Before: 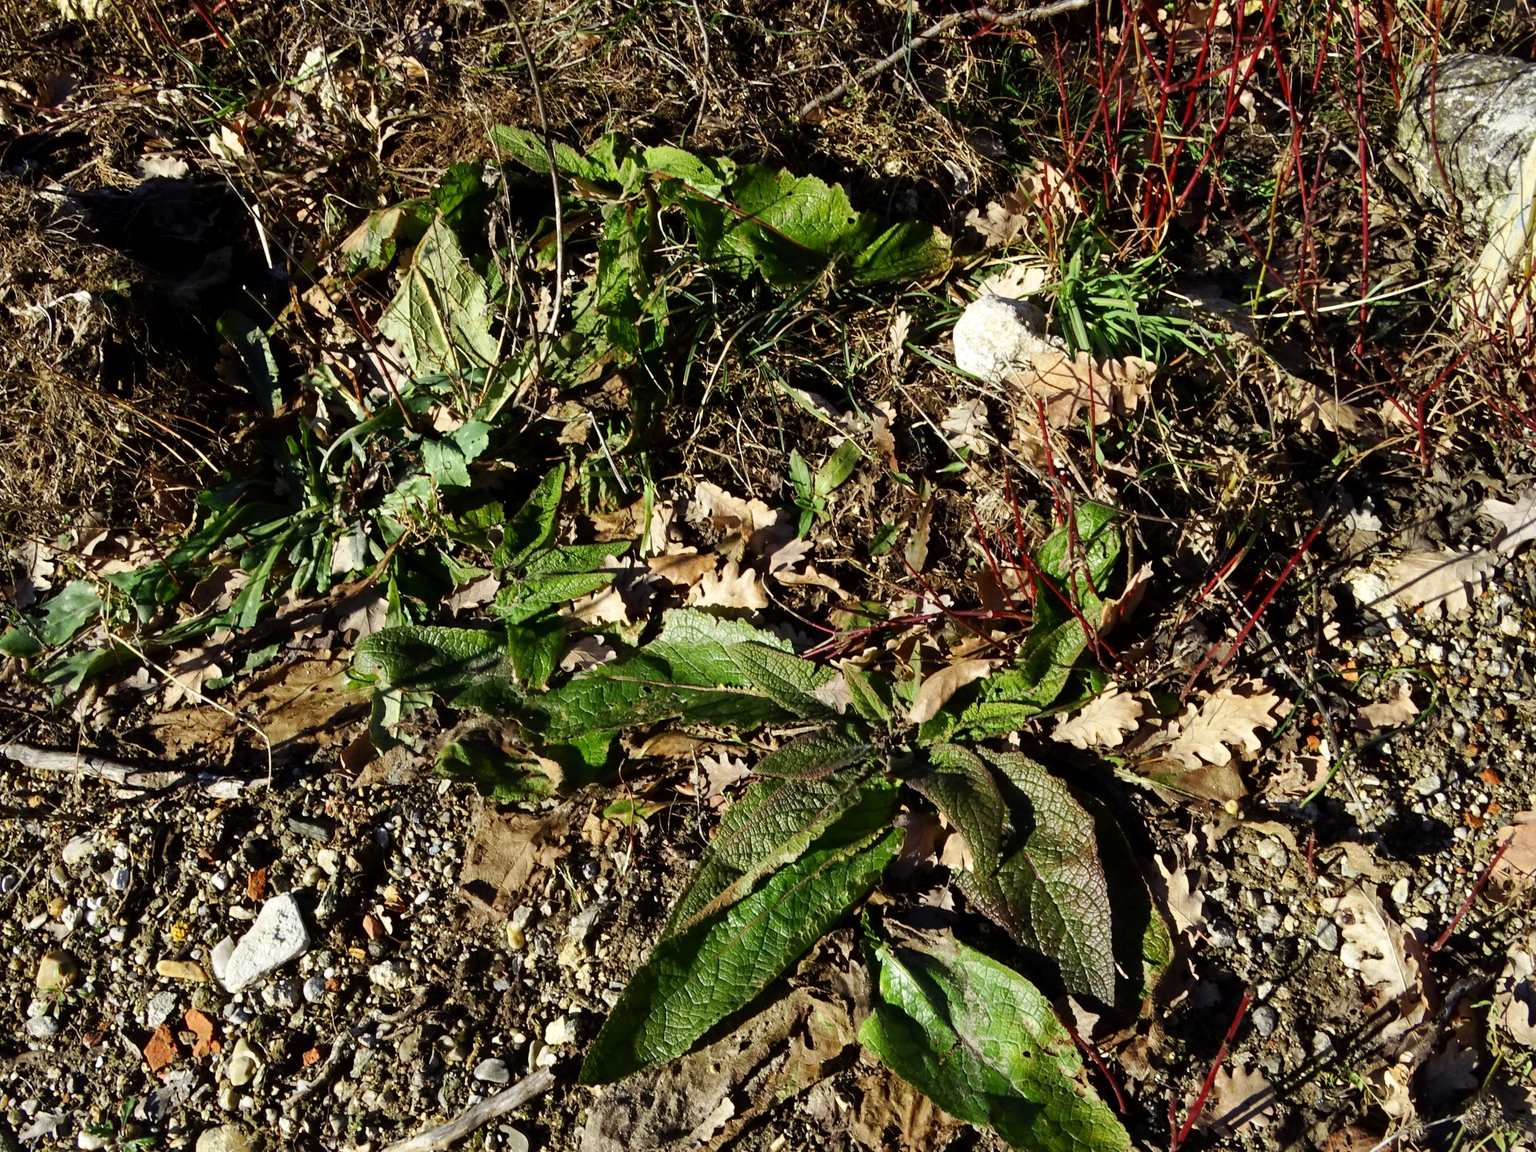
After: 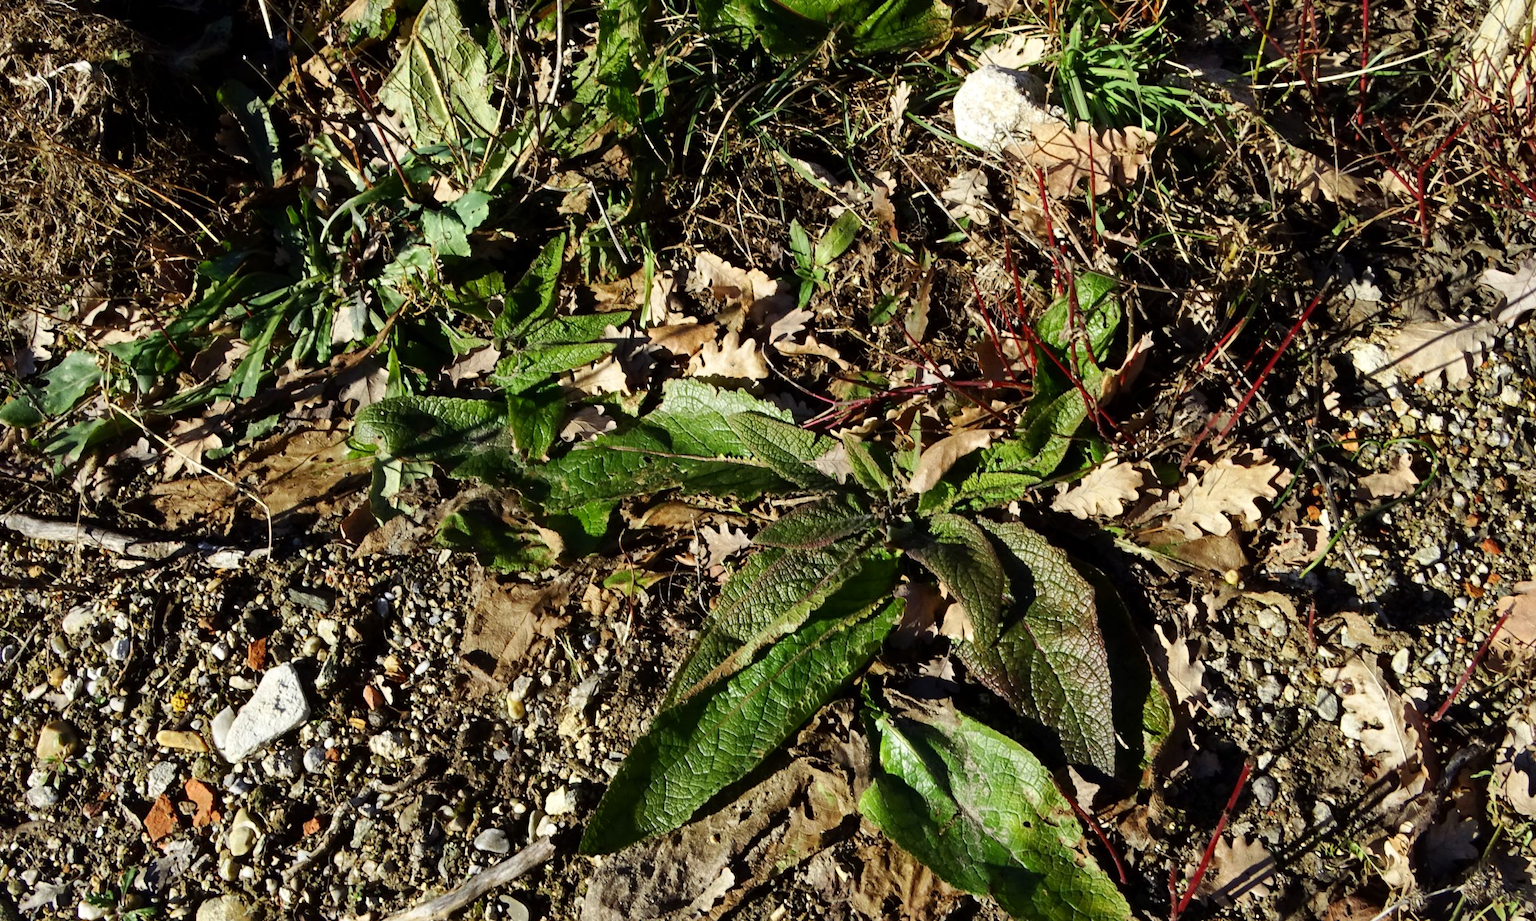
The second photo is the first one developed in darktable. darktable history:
crop and rotate: top 20.03%
